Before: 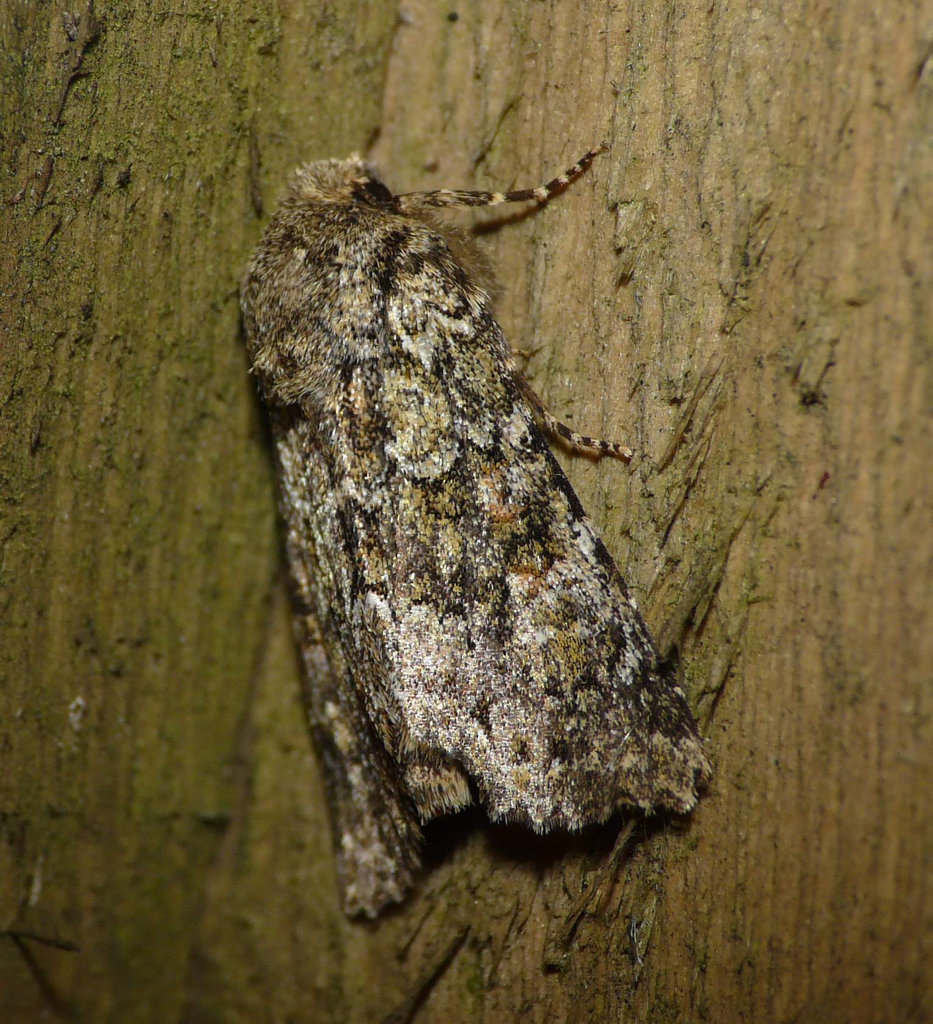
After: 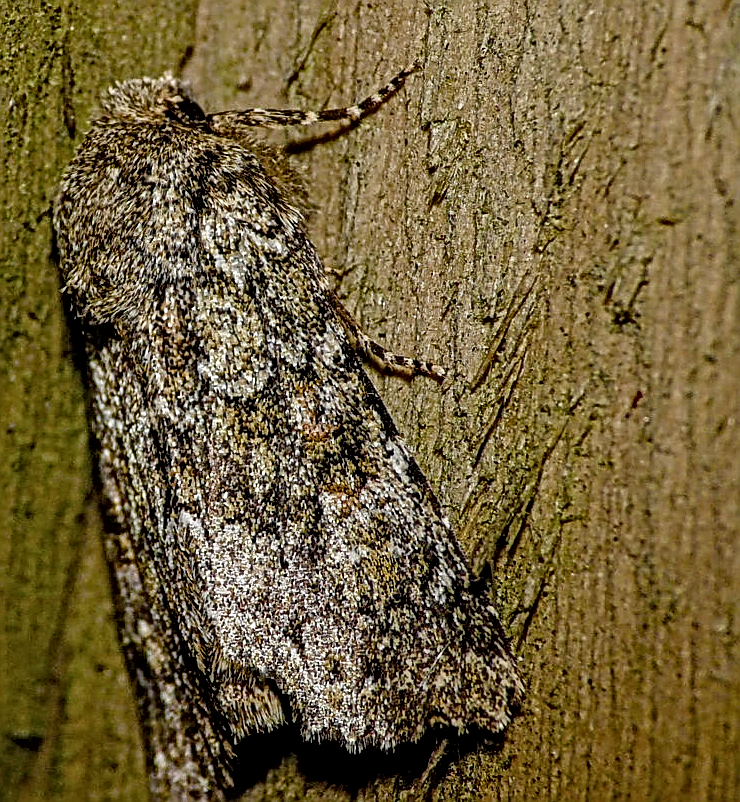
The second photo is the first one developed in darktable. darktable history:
filmic rgb: black relative exposure -8.02 EV, white relative exposure 4 EV, hardness 4.16, contrast 0.917
local contrast: mode bilateral grid, contrast 20, coarseness 3, detail 299%, midtone range 0.2
crop and rotate: left 20.246%, top 8%, right 0.351%, bottom 13.603%
color balance rgb: power › hue 327.22°, highlights gain › chroma 0.249%, highlights gain › hue 329.68°, global offset › luminance -0.509%, perceptual saturation grading › global saturation 25.539%, perceptual saturation grading › highlights -50.221%, perceptual saturation grading › shadows 30.694%
sharpen: on, module defaults
contrast brightness saturation: saturation -0.063
